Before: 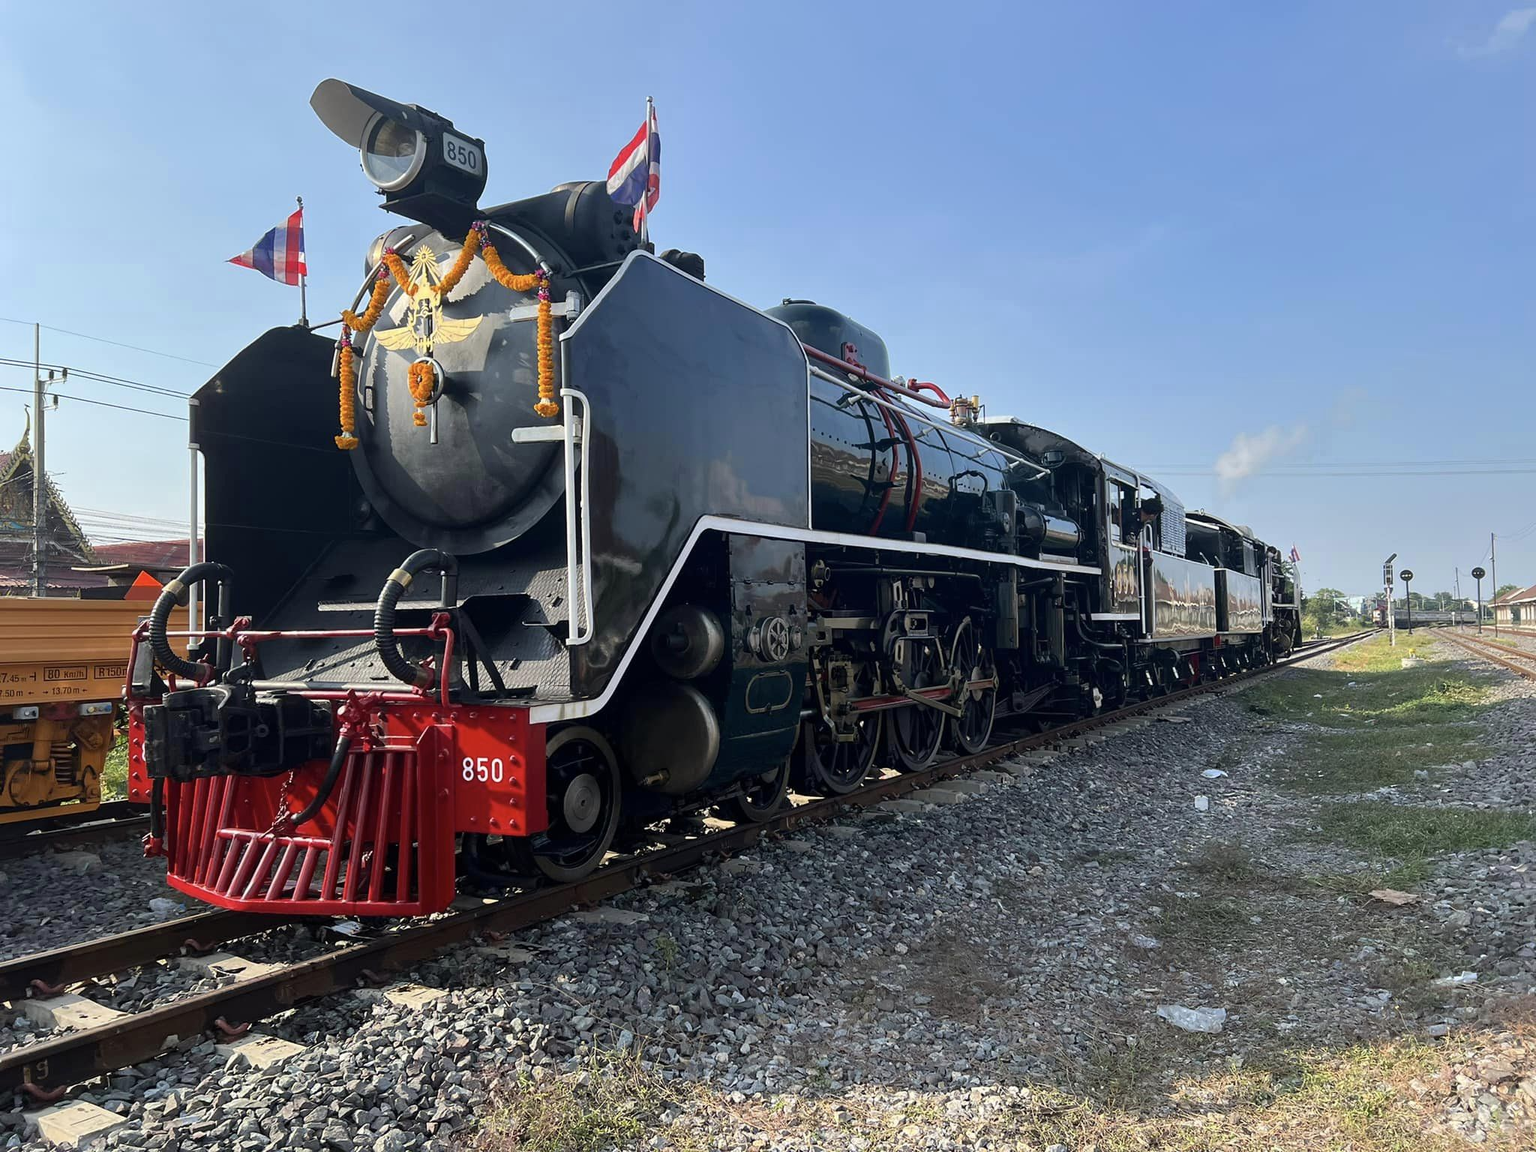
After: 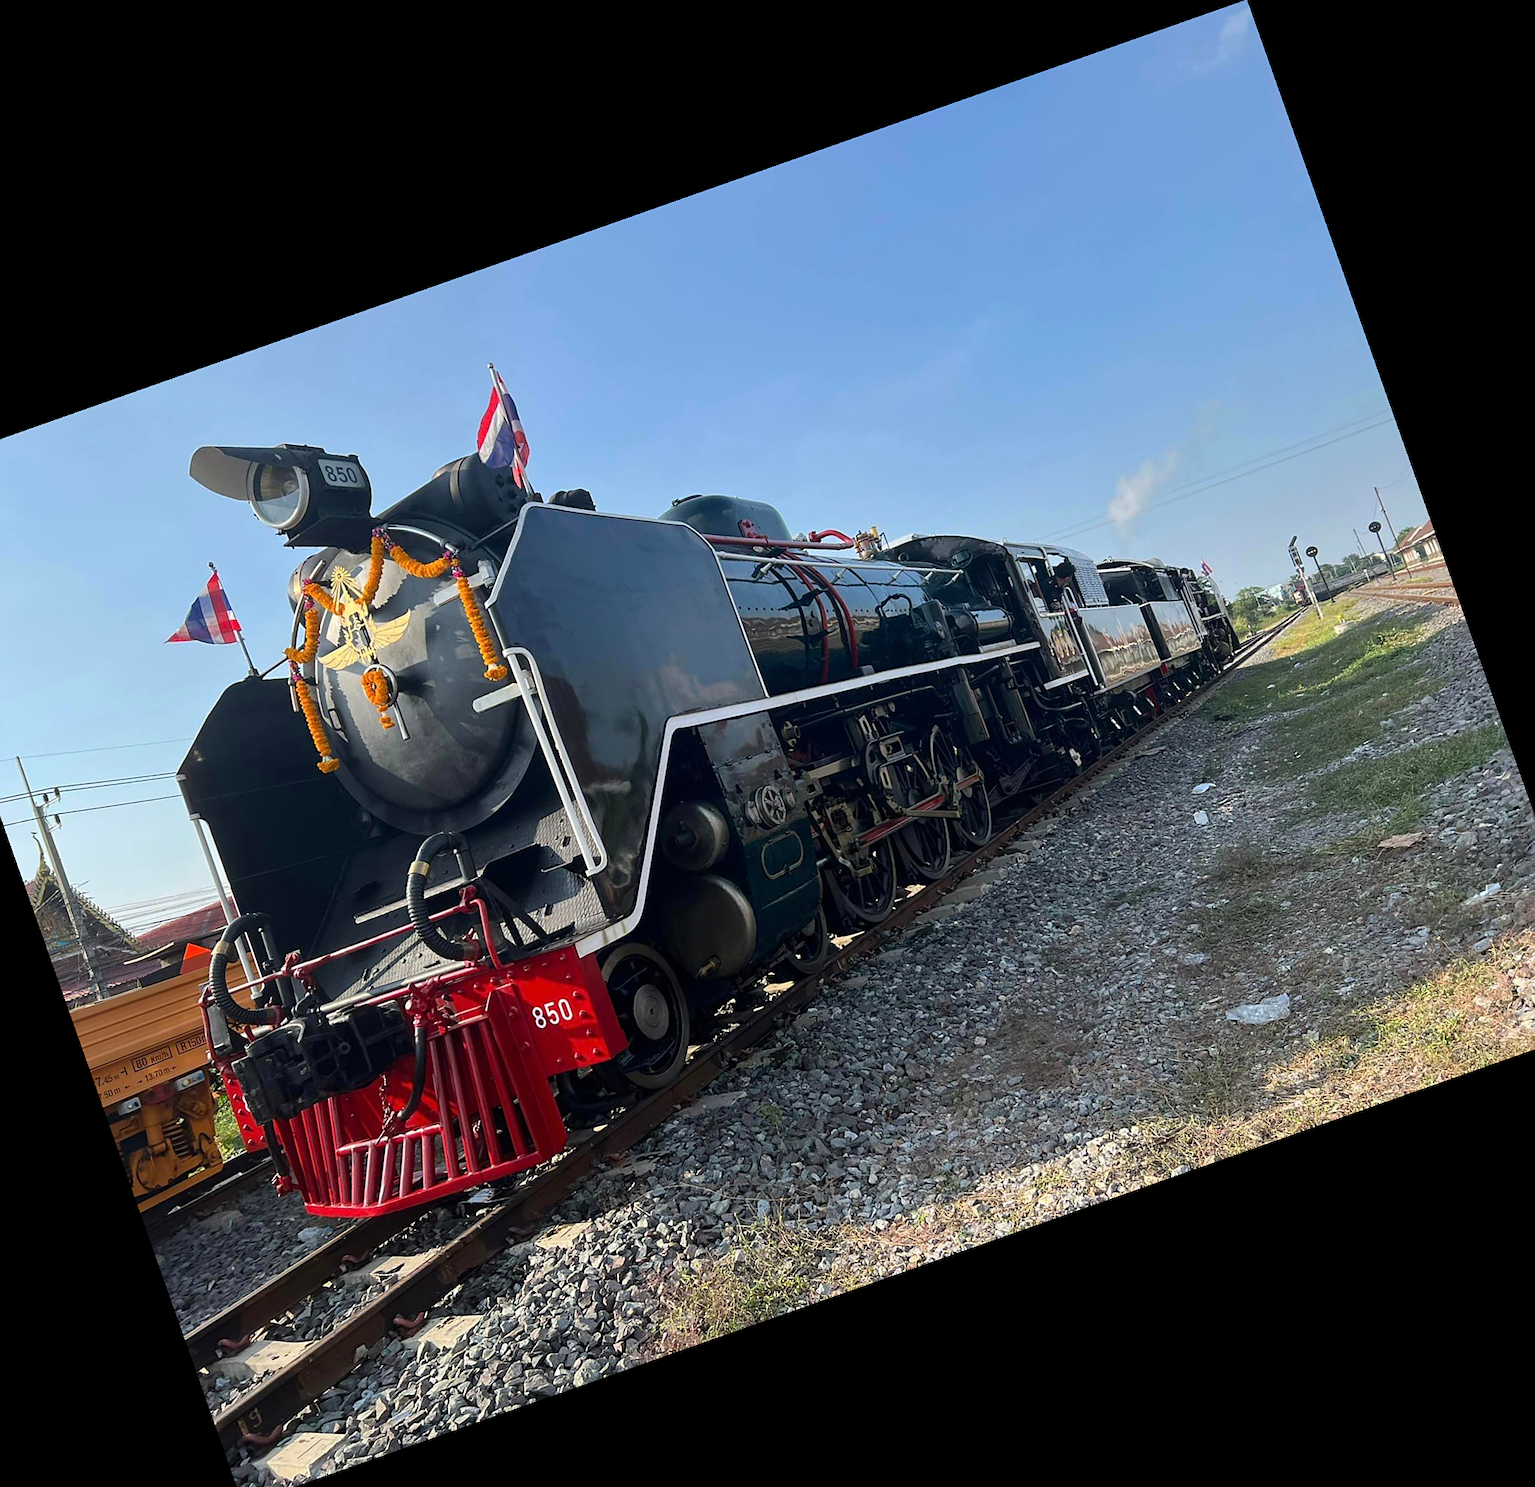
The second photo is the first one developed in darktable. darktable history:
sharpen: amount 0.2
crop and rotate: angle 19.43°, left 6.812%, right 4.125%, bottom 1.087%
